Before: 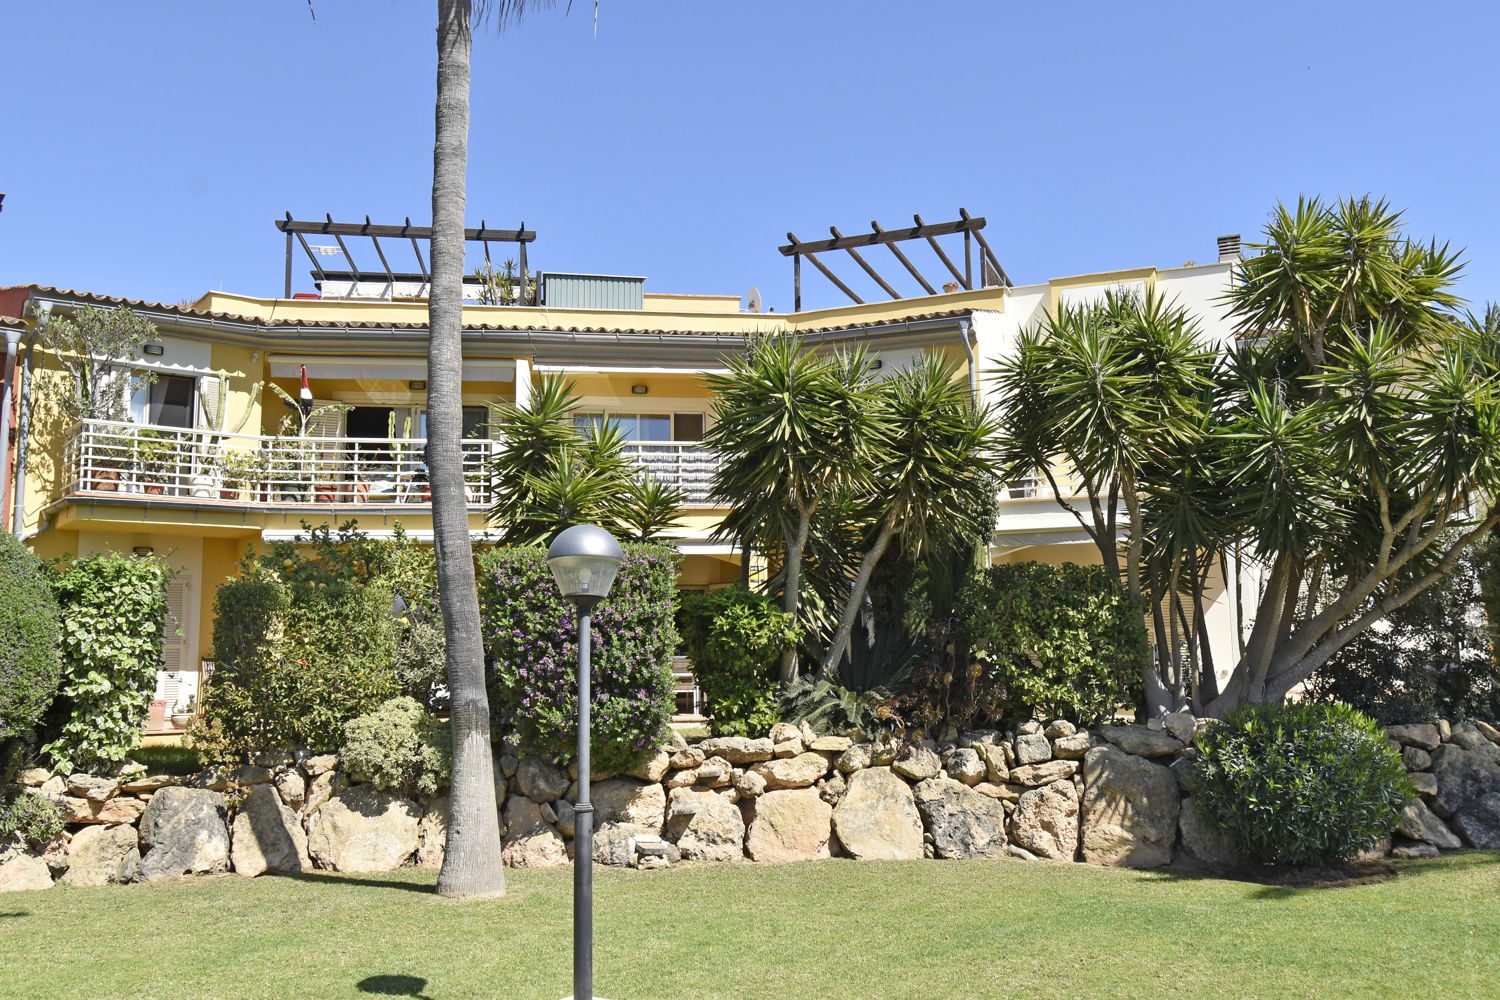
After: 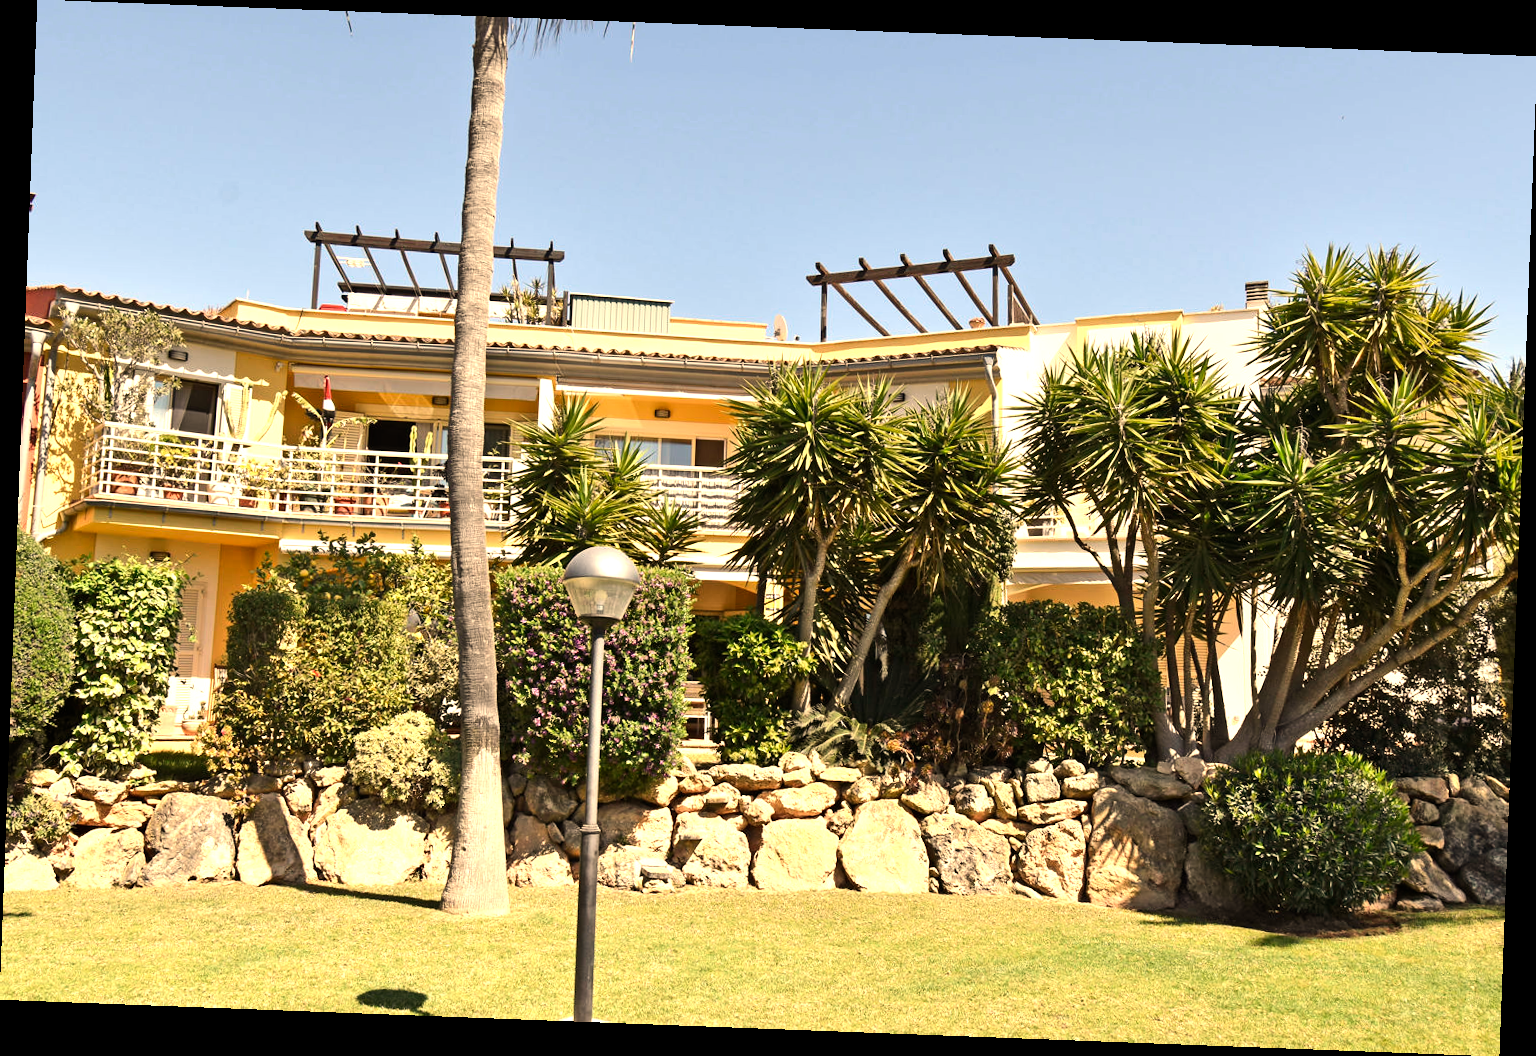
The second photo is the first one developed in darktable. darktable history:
tone equalizer: -8 EV -0.75 EV, -7 EV -0.7 EV, -6 EV -0.6 EV, -5 EV -0.4 EV, -3 EV 0.4 EV, -2 EV 0.6 EV, -1 EV 0.7 EV, +0 EV 0.75 EV, edges refinement/feathering 500, mask exposure compensation -1.57 EV, preserve details no
rotate and perspective: rotation 2.17°, automatic cropping off
white balance: red 1.138, green 0.996, blue 0.812
